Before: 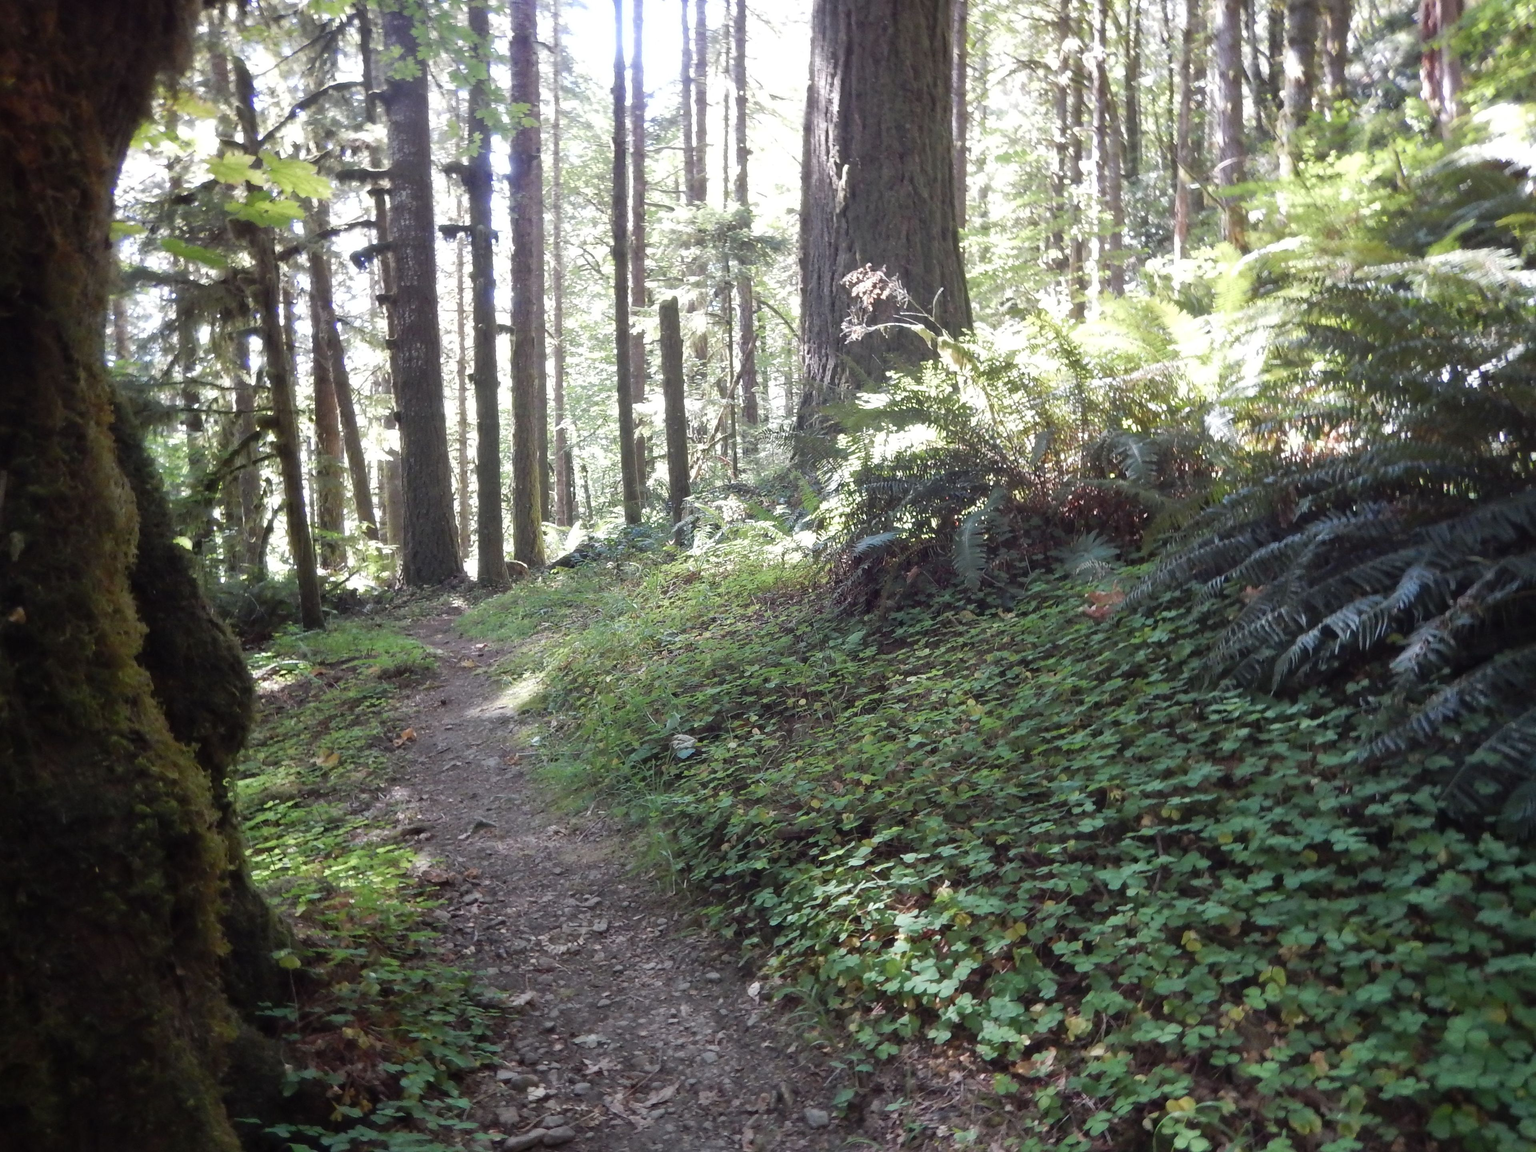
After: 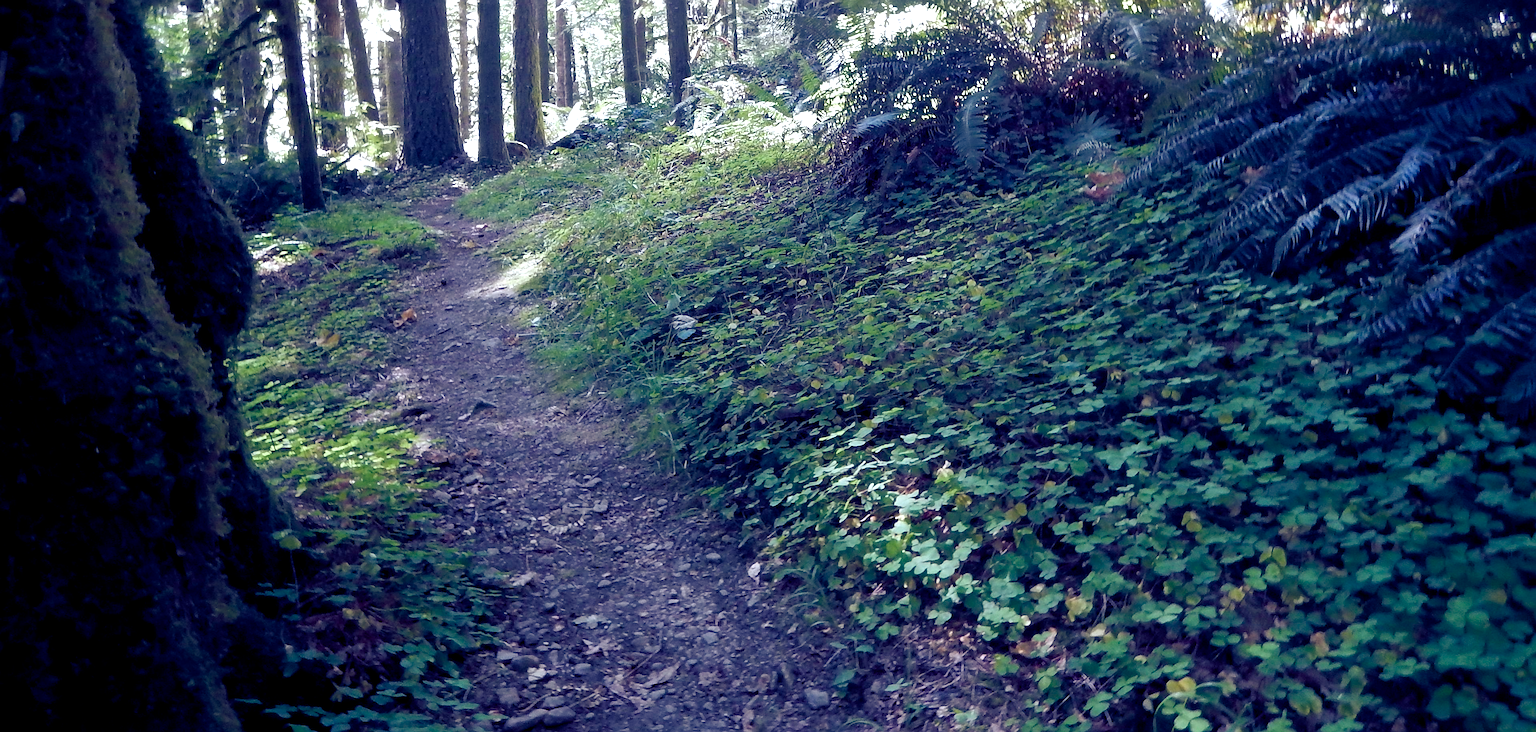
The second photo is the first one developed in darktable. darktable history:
color balance rgb: shadows lift › luminance -41.13%, shadows lift › chroma 14.13%, shadows lift › hue 260°, power › luminance -3.76%, power › chroma 0.56%, power › hue 40.37°, highlights gain › luminance 16.81%, highlights gain › chroma 2.94%, highlights gain › hue 260°, global offset › luminance -0.29%, global offset › chroma 0.31%, global offset › hue 260°, perceptual saturation grading › global saturation 20%, perceptual saturation grading › highlights -13.92%, perceptual saturation grading › shadows 50%
sharpen: on, module defaults
crop and rotate: top 36.435%
